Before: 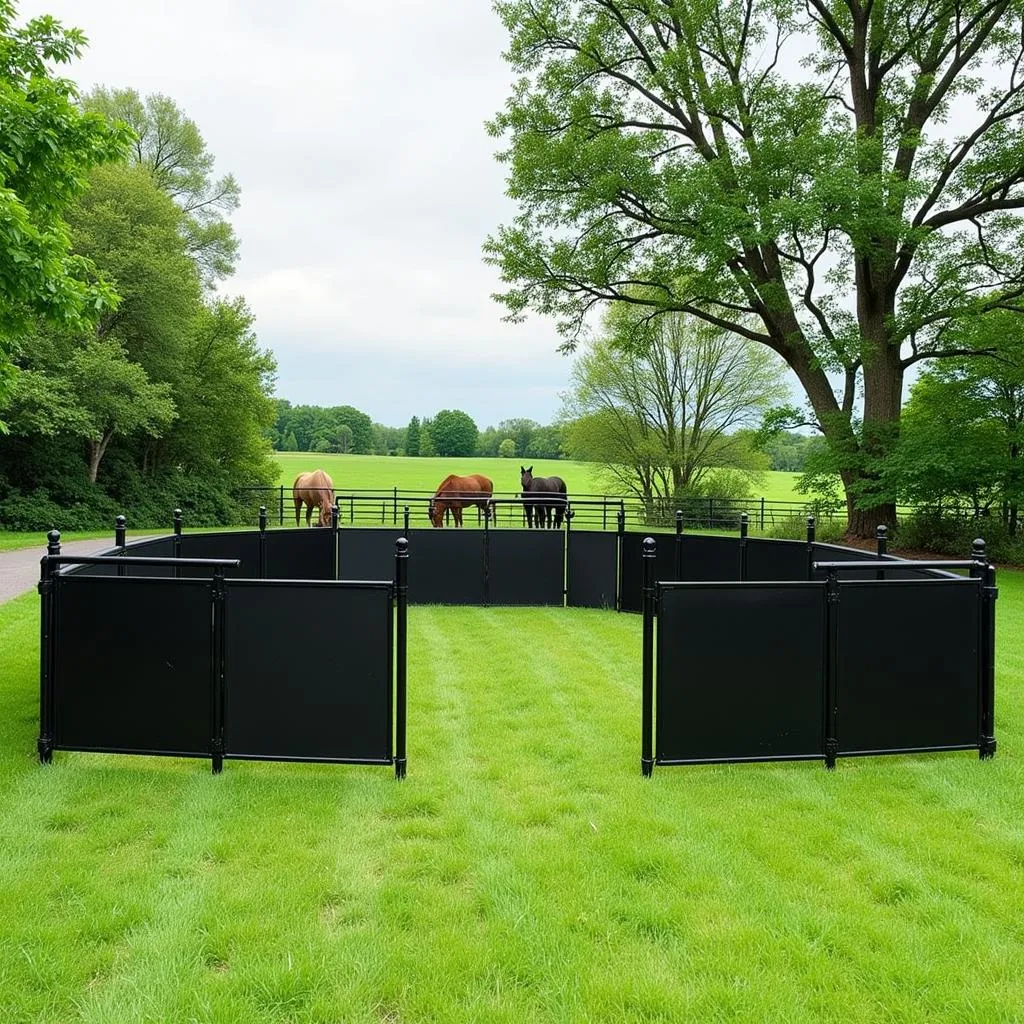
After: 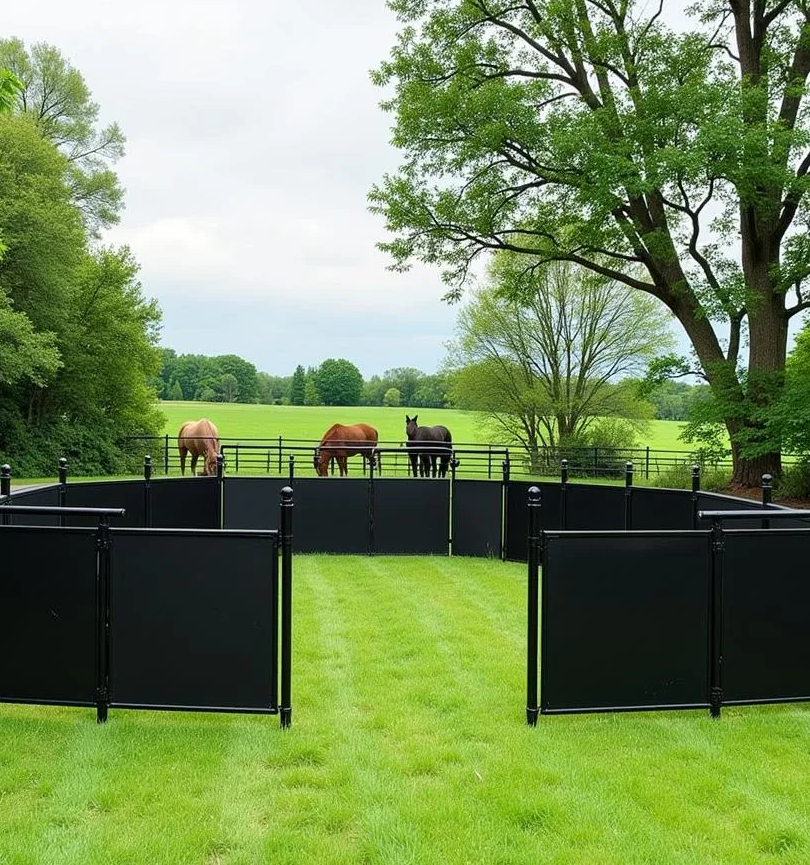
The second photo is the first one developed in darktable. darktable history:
crop: left 11.236%, top 5.044%, right 9.591%, bottom 10.413%
